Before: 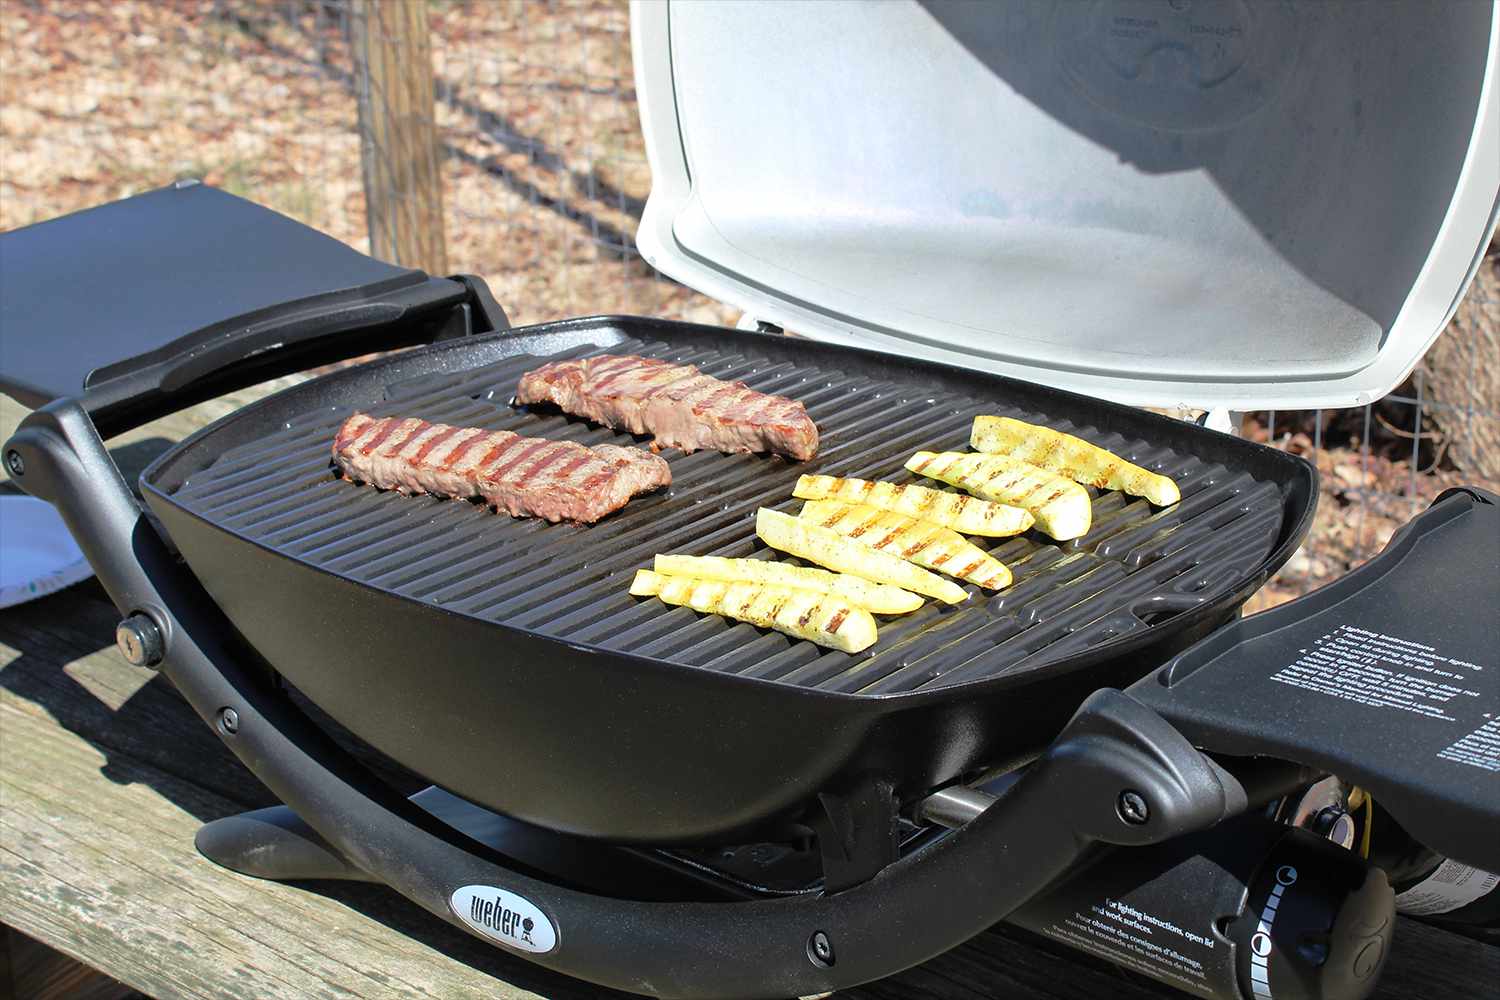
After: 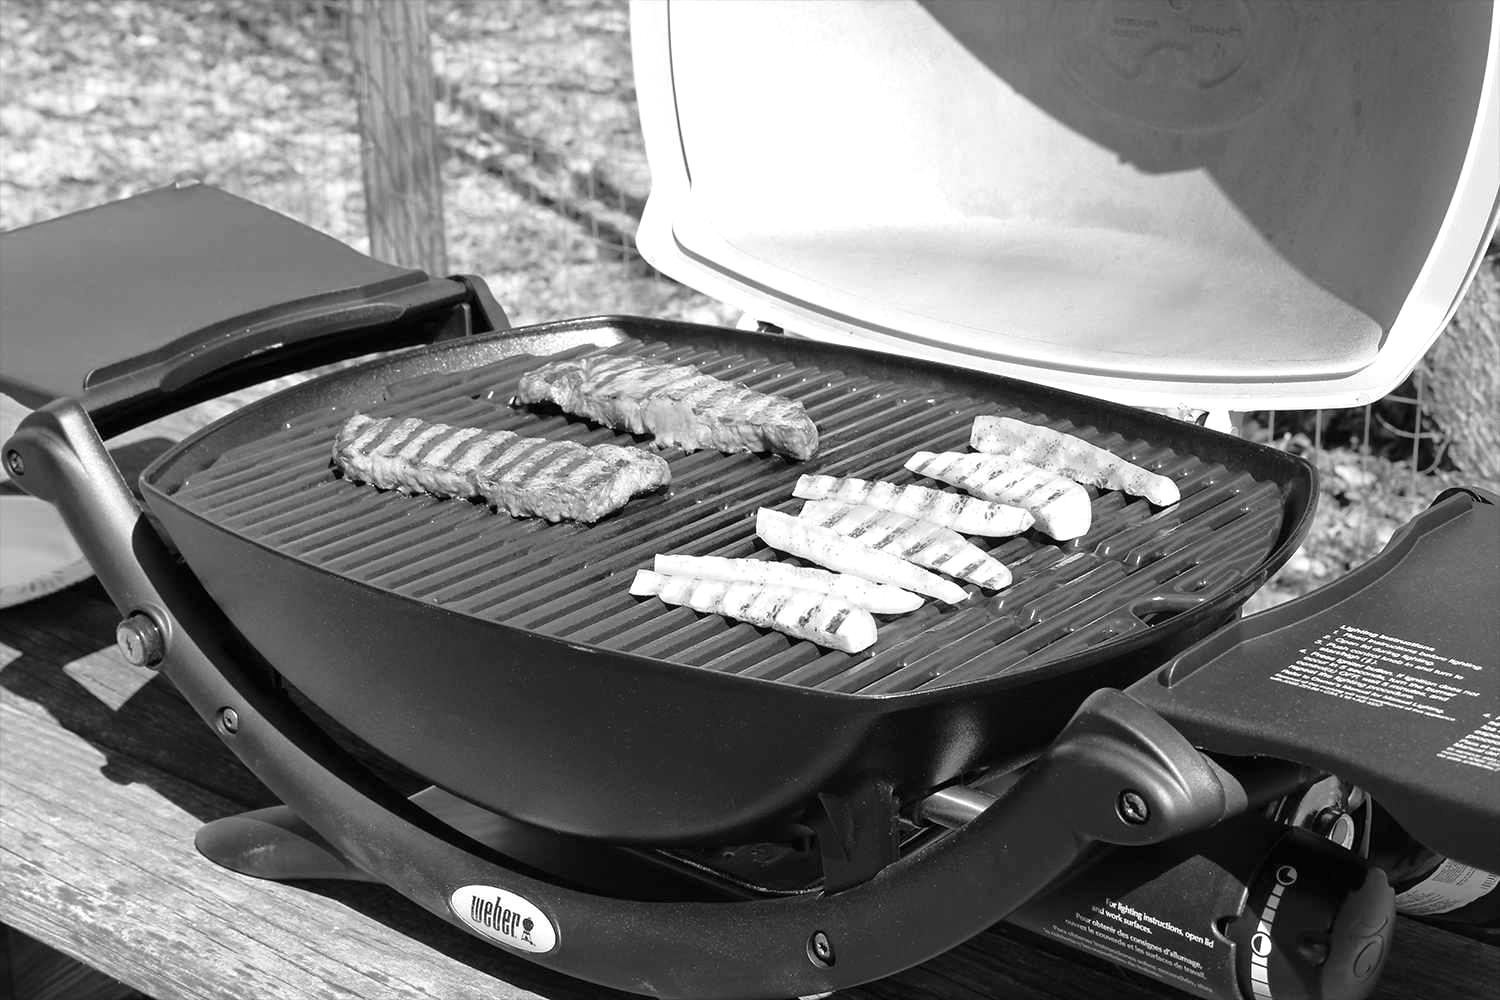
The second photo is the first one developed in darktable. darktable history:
exposure: exposure 0.269 EV, compensate highlight preservation false
color calibration: output gray [0.21, 0.42, 0.37, 0], gray › normalize channels true, x 0.37, y 0.382, temperature 4320.79 K, gamut compression 0.027
